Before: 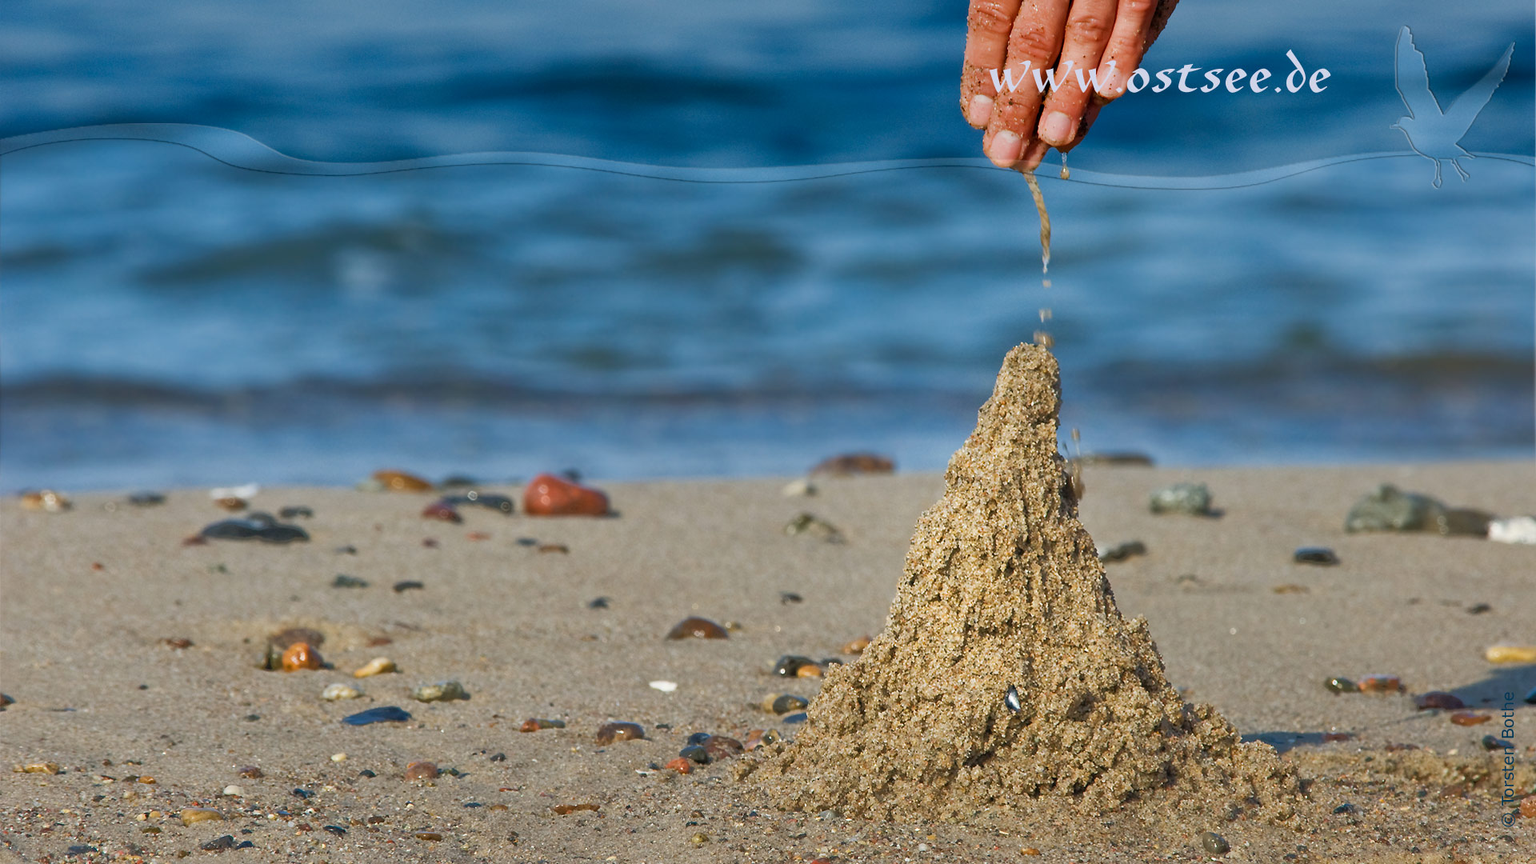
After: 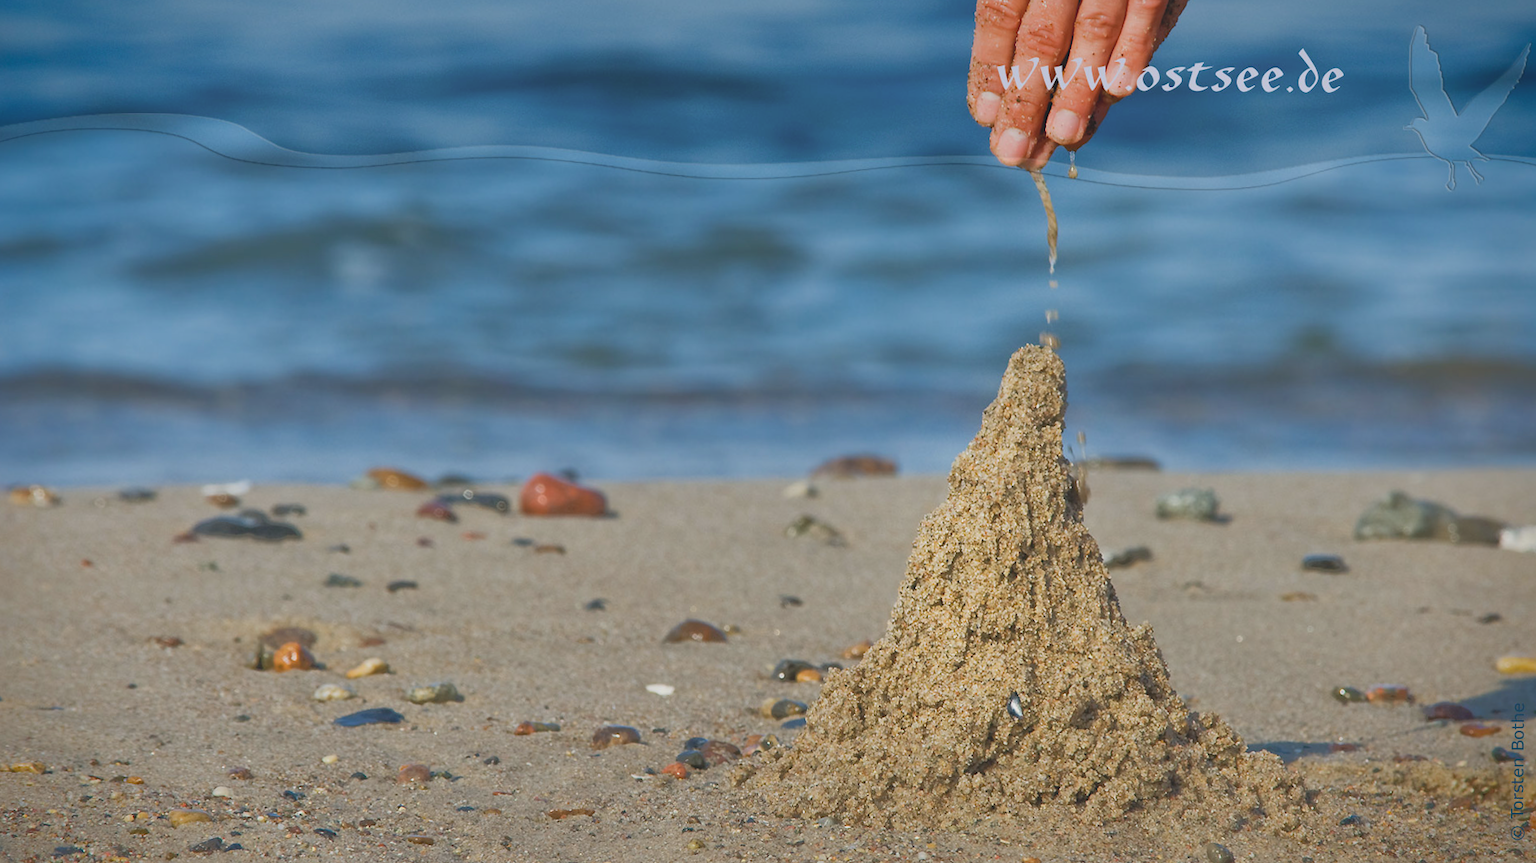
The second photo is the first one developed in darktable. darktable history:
tone equalizer: on, module defaults
crop and rotate: angle -0.5°
vignetting: fall-off start 88.53%, fall-off radius 44.2%, saturation 0.376, width/height ratio 1.161
shadows and highlights: on, module defaults
contrast brightness saturation: contrast -0.15, brightness 0.05, saturation -0.12
